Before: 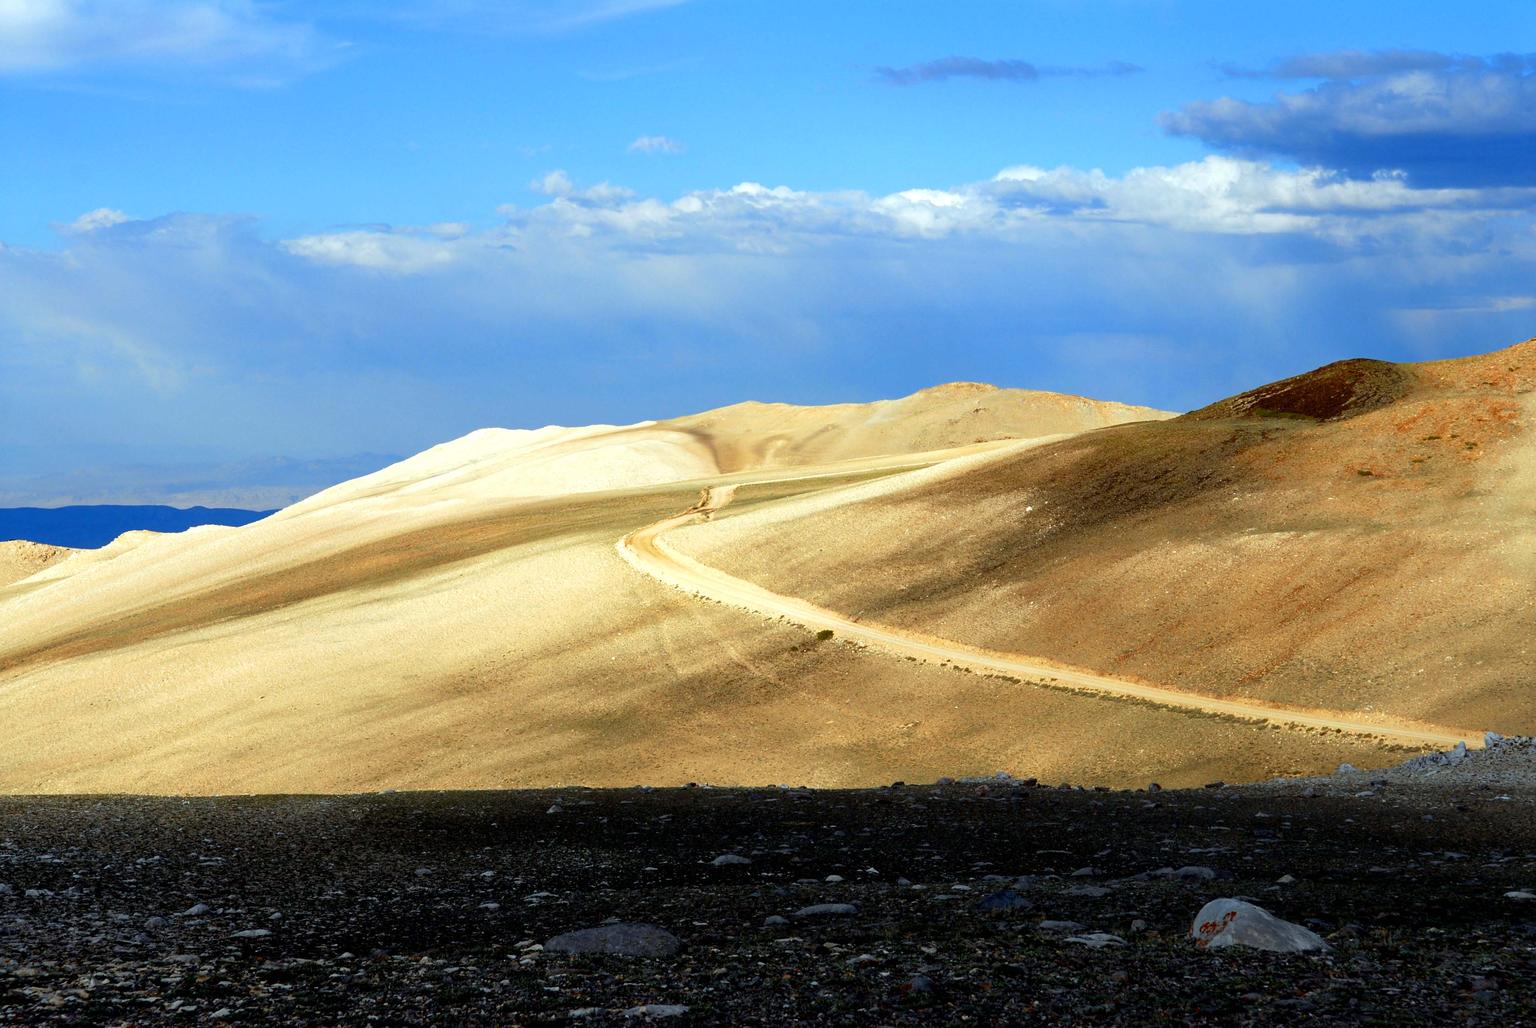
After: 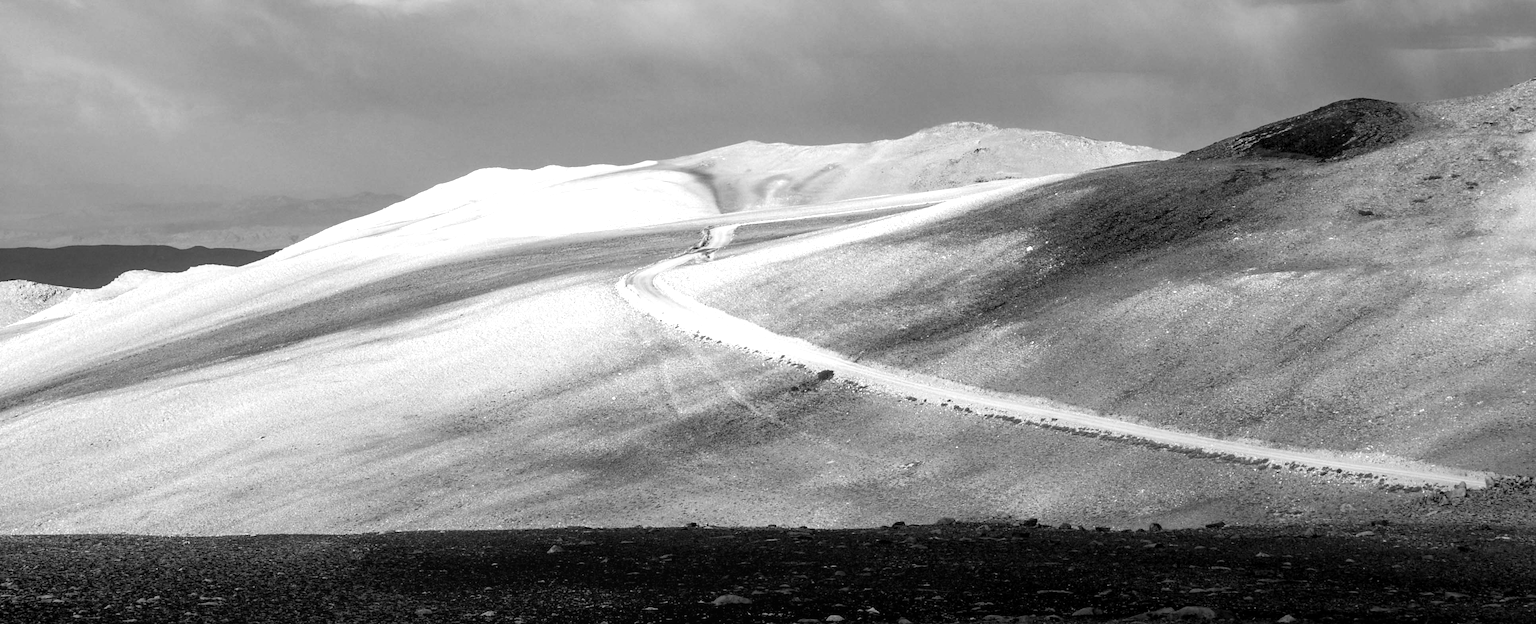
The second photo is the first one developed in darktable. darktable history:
monochrome: a -6.99, b 35.61, size 1.4
local contrast: on, module defaults
color balance rgb: shadows lift › luminance -10%, highlights gain › luminance 10%, saturation formula JzAzBz (2021)
crop and rotate: top 25.357%, bottom 13.942%
